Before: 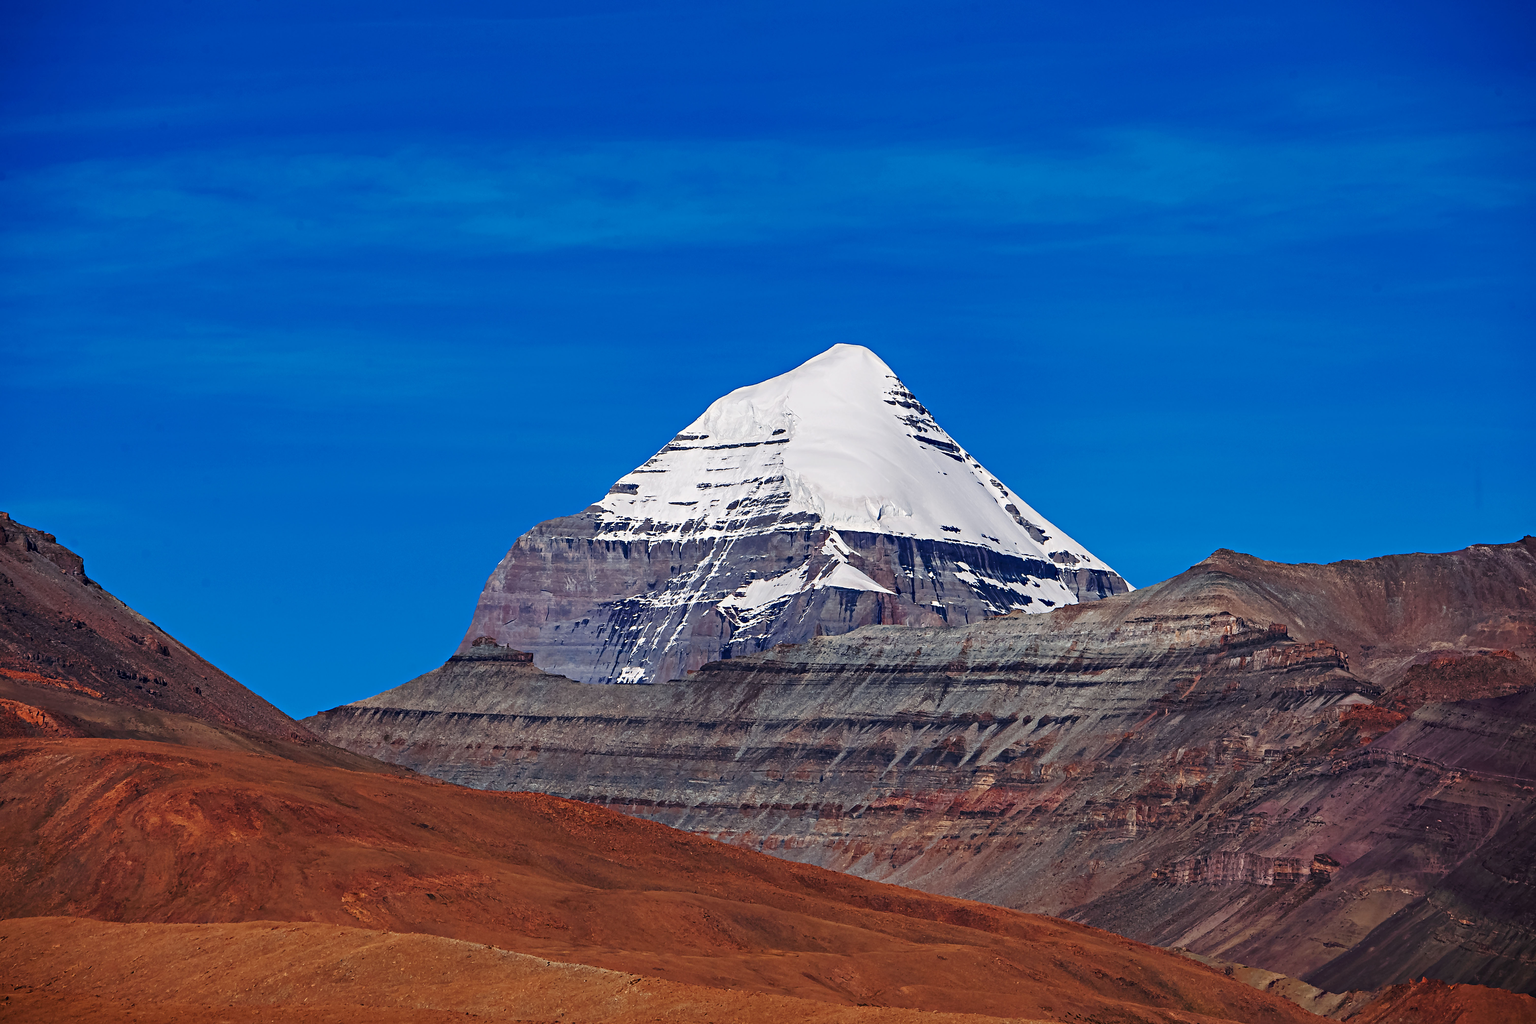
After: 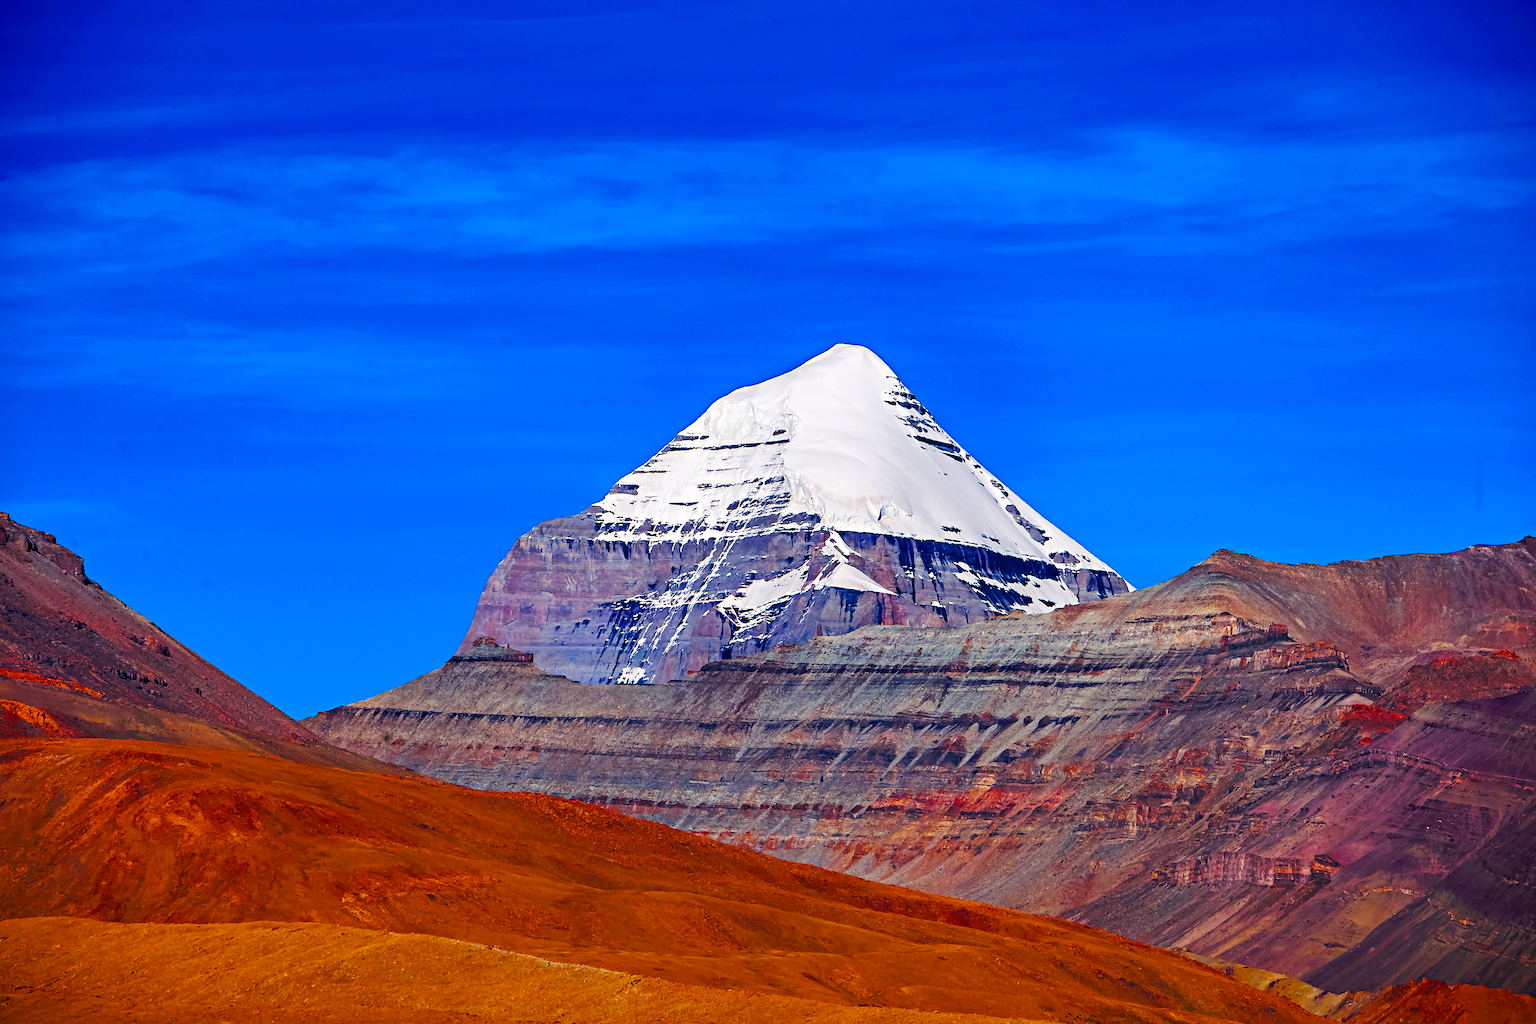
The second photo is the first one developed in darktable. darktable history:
exposure: exposure 0.203 EV, compensate highlight preservation false
color balance rgb: linear chroma grading › global chroma 15.458%, perceptual saturation grading › global saturation 39.394%, perceptual saturation grading › highlights -25.794%, perceptual saturation grading › mid-tones 34.691%, perceptual saturation grading › shadows 36.188%, perceptual brilliance grading › mid-tones 11.083%, perceptual brilliance grading › shadows 14.505%, global vibrance 9.757%
